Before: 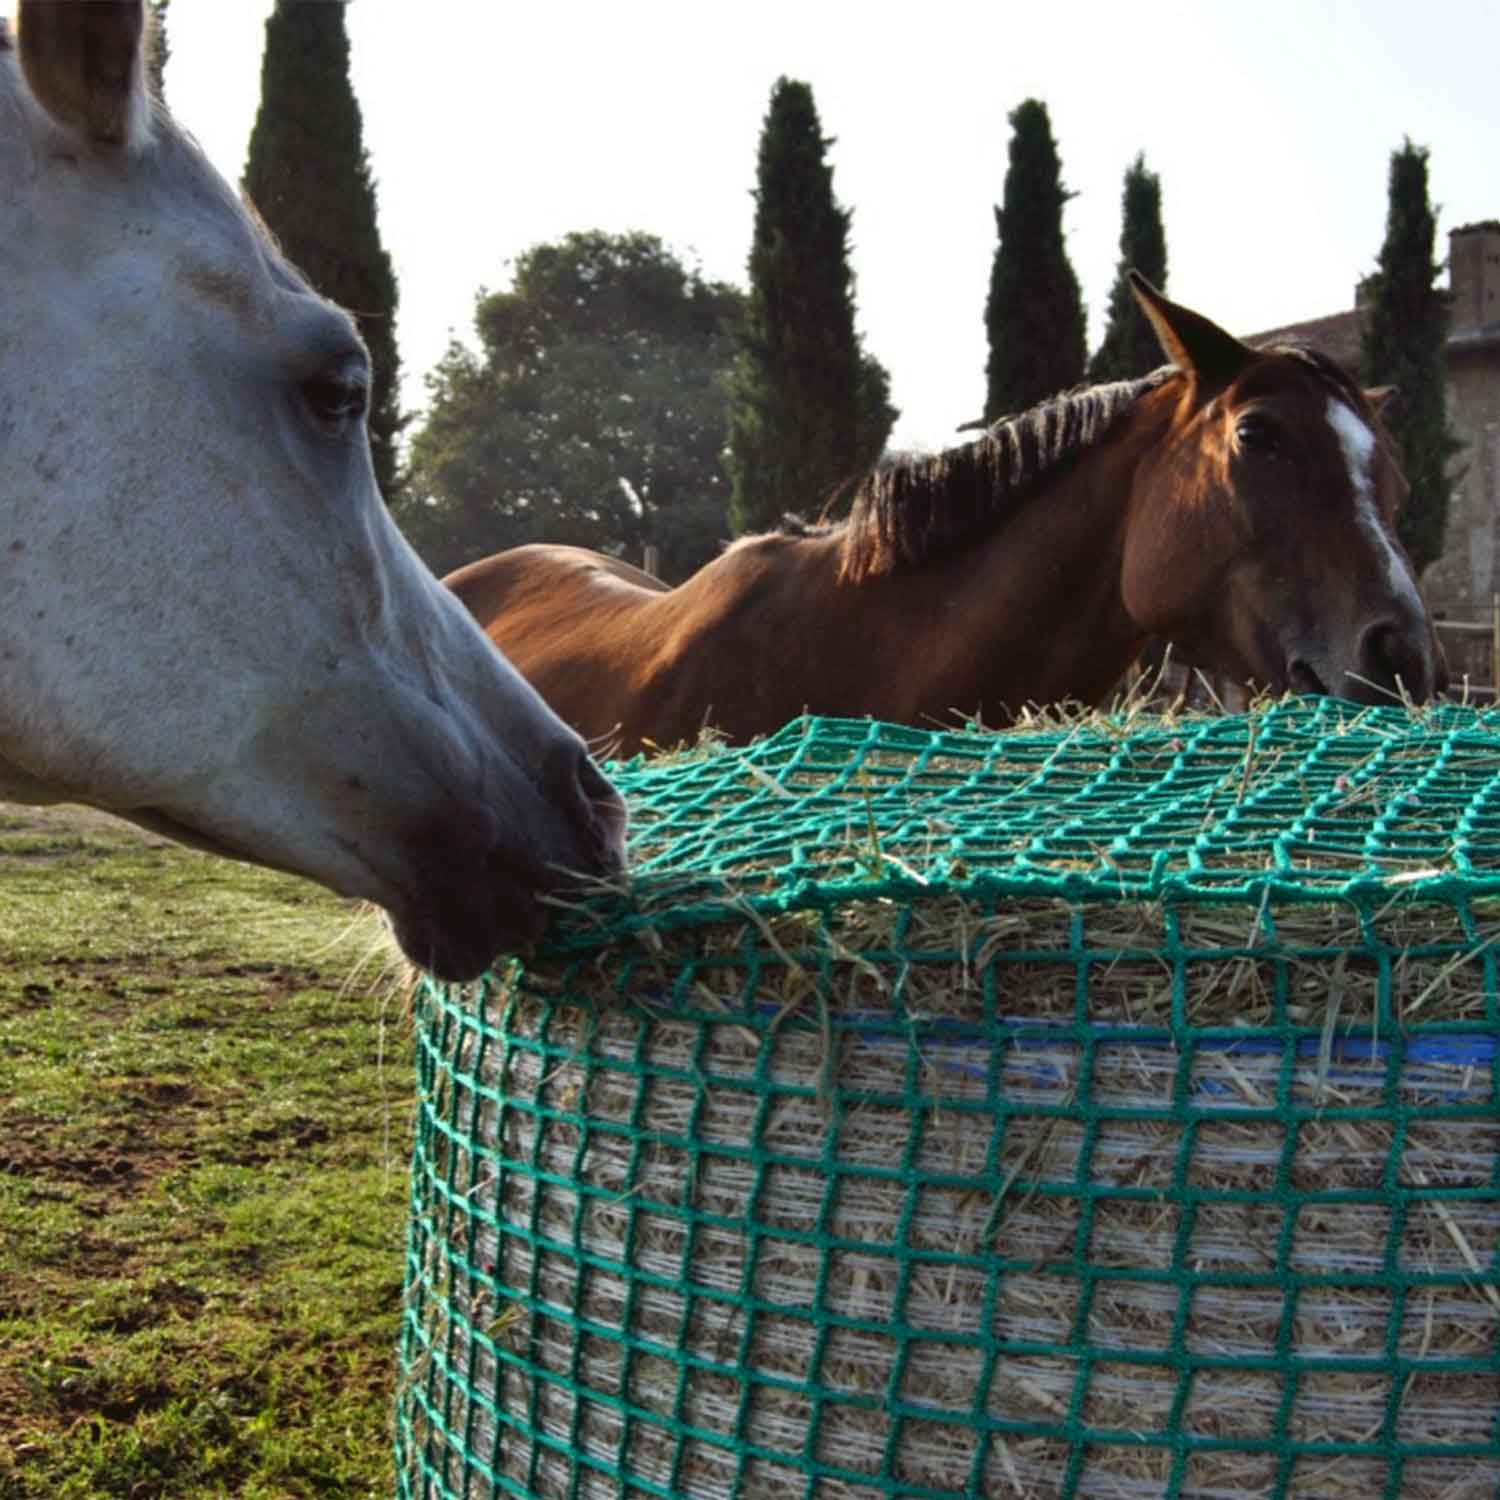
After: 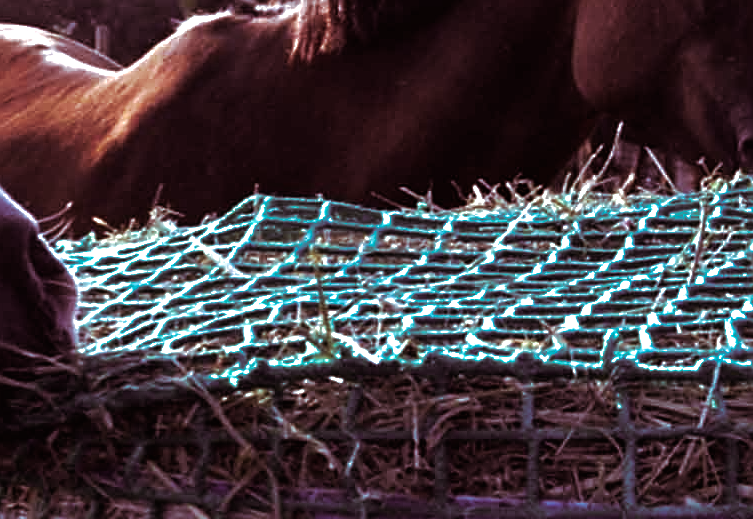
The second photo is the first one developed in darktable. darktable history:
exposure: exposure 1 EV, compensate highlight preservation false
color calibration: illuminant as shot in camera, x 0.379, y 0.396, temperature 4138.76 K
crop: left 36.607%, top 34.735%, right 13.146%, bottom 30.611%
split-toning: on, module defaults
tone curve: curves: ch0 [(0, 0) (0.003, 0.007) (0.011, 0.008) (0.025, 0.007) (0.044, 0.009) (0.069, 0.012) (0.1, 0.02) (0.136, 0.035) (0.177, 0.06) (0.224, 0.104) (0.277, 0.16) (0.335, 0.228) (0.399, 0.308) (0.468, 0.418) (0.543, 0.525) (0.623, 0.635) (0.709, 0.723) (0.801, 0.802) (0.898, 0.889) (1, 1)], preserve colors none
sharpen: on, module defaults
base curve: curves: ch0 [(0, 0) (0.826, 0.587) (1, 1)]
